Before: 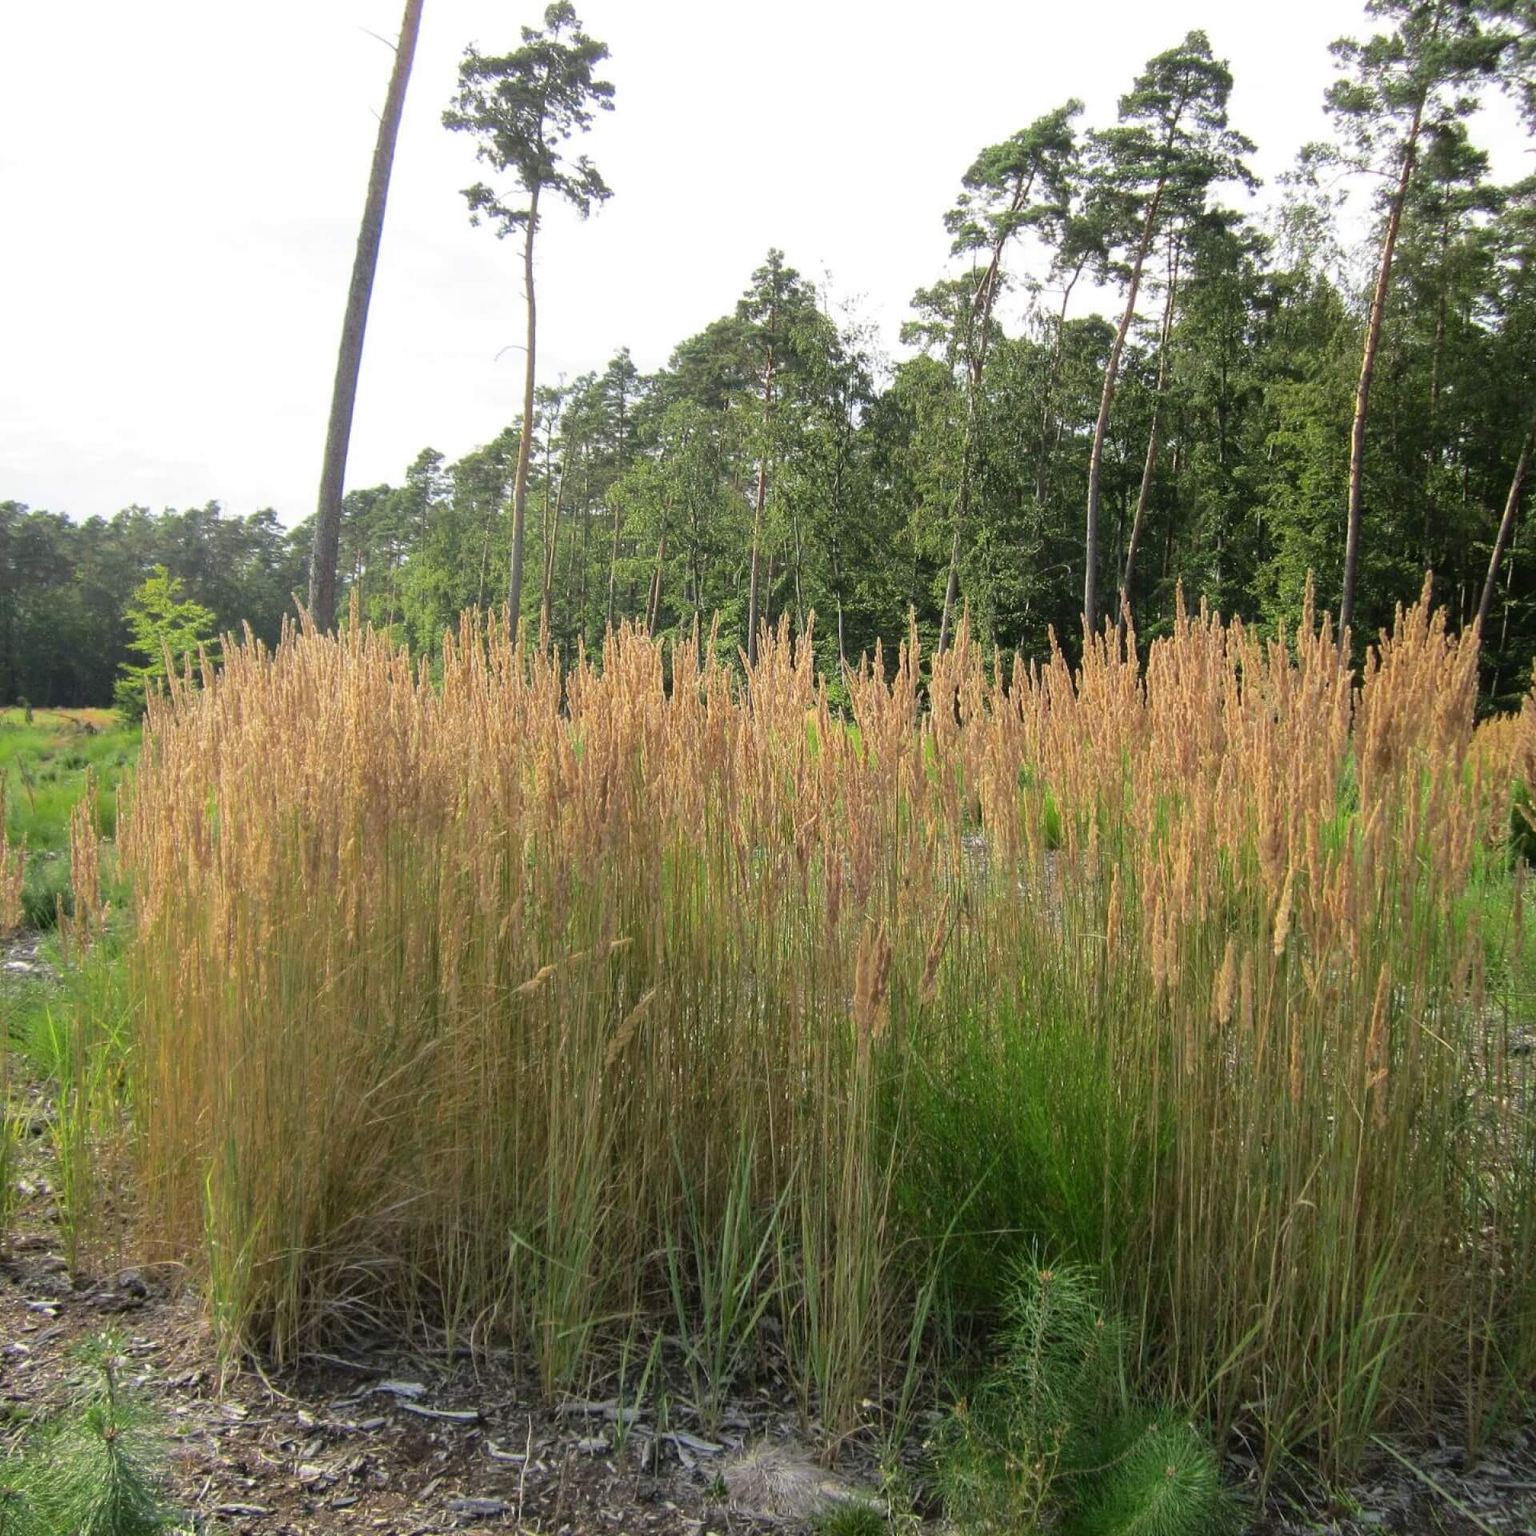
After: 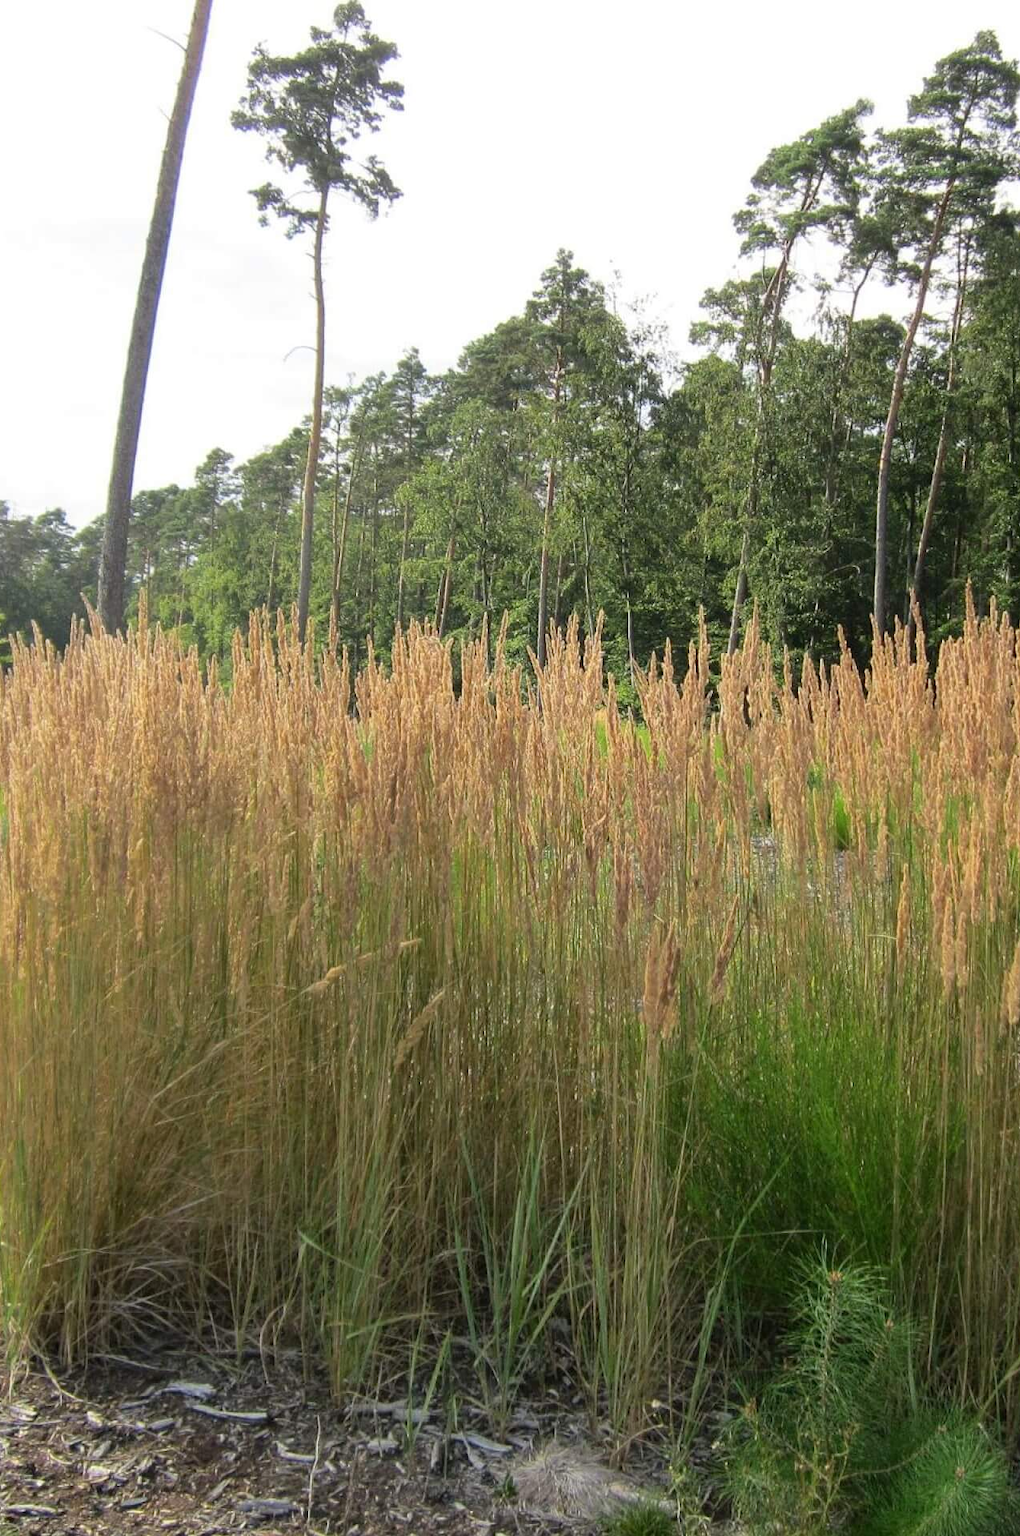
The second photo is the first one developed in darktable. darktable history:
crop and rotate: left 13.785%, right 19.789%
